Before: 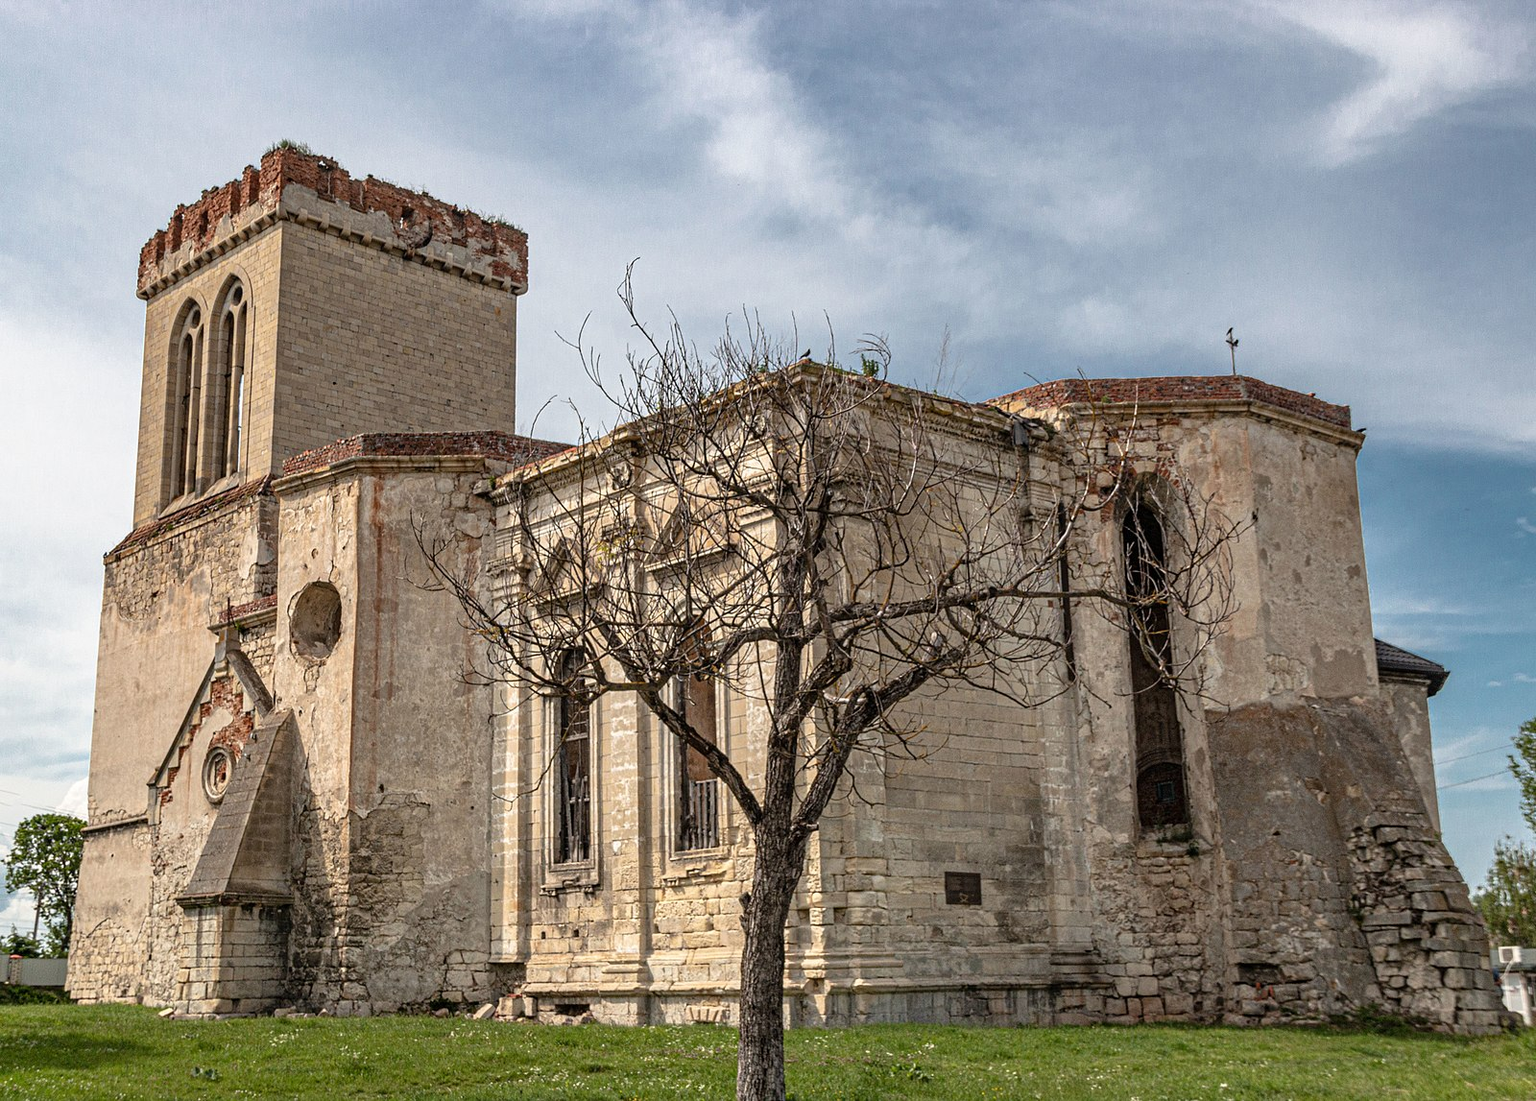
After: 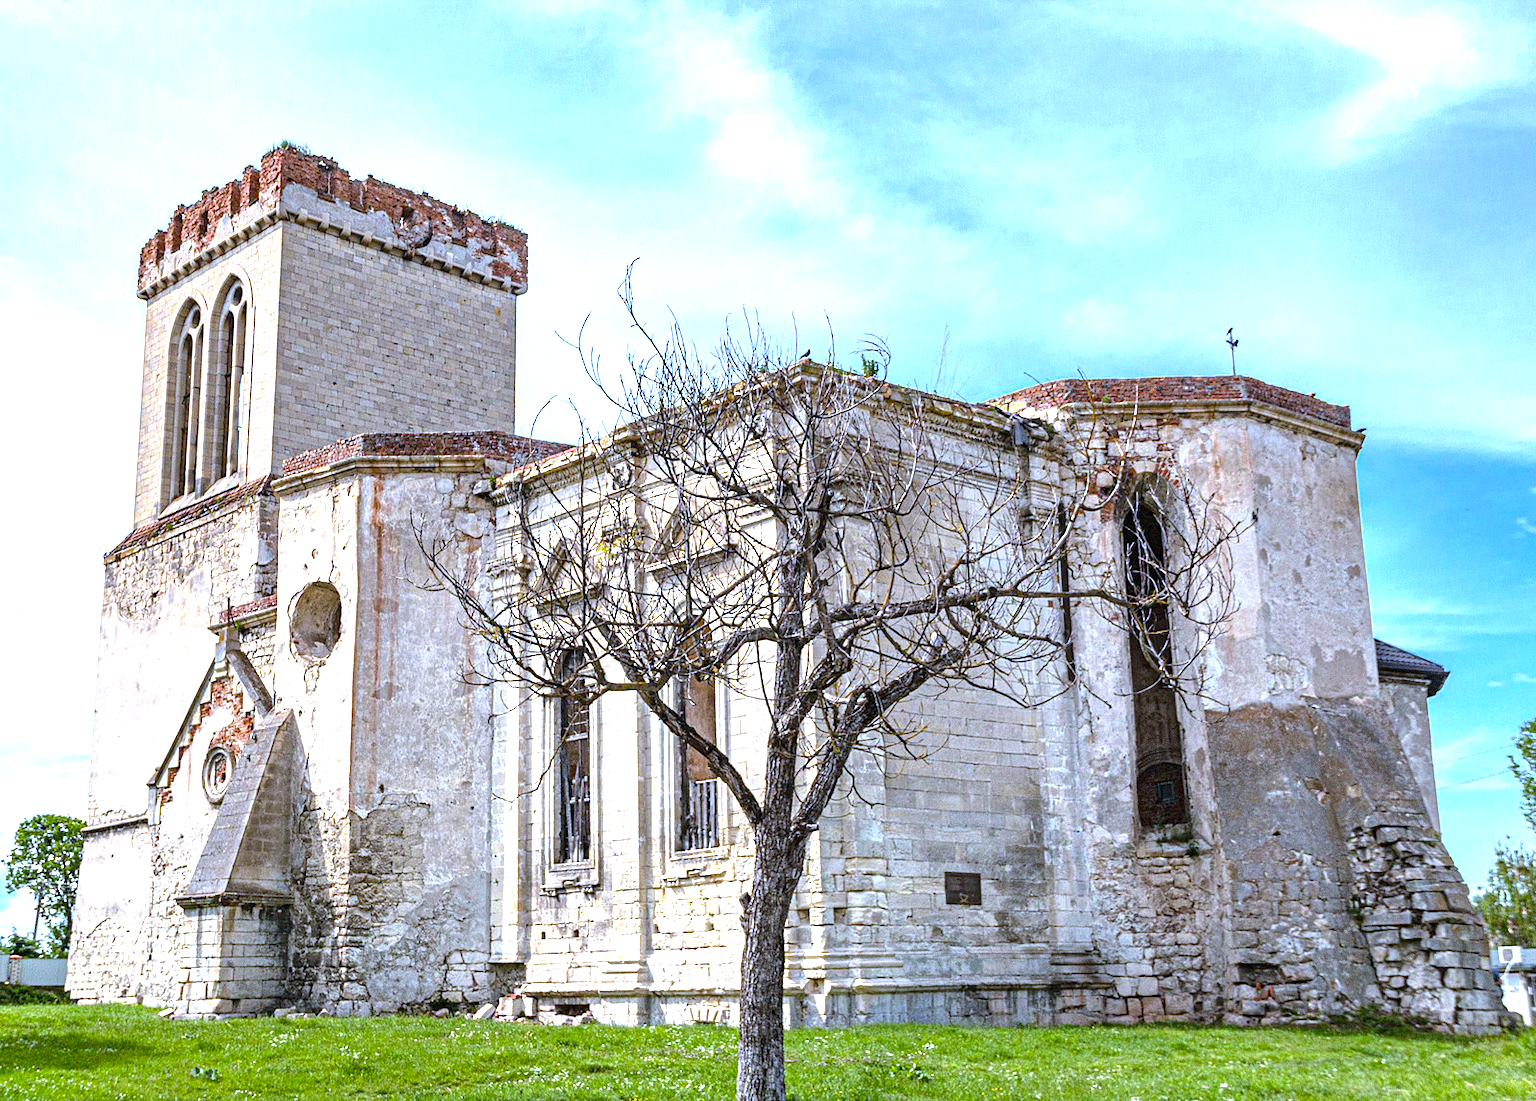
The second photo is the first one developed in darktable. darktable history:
exposure: black level correction 0, exposure 1.35 EV, compensate exposure bias true, compensate highlight preservation false
color balance rgb: perceptual saturation grading › global saturation 20%, global vibrance 20%
tone equalizer: on, module defaults
white balance: red 0.871, blue 1.249
